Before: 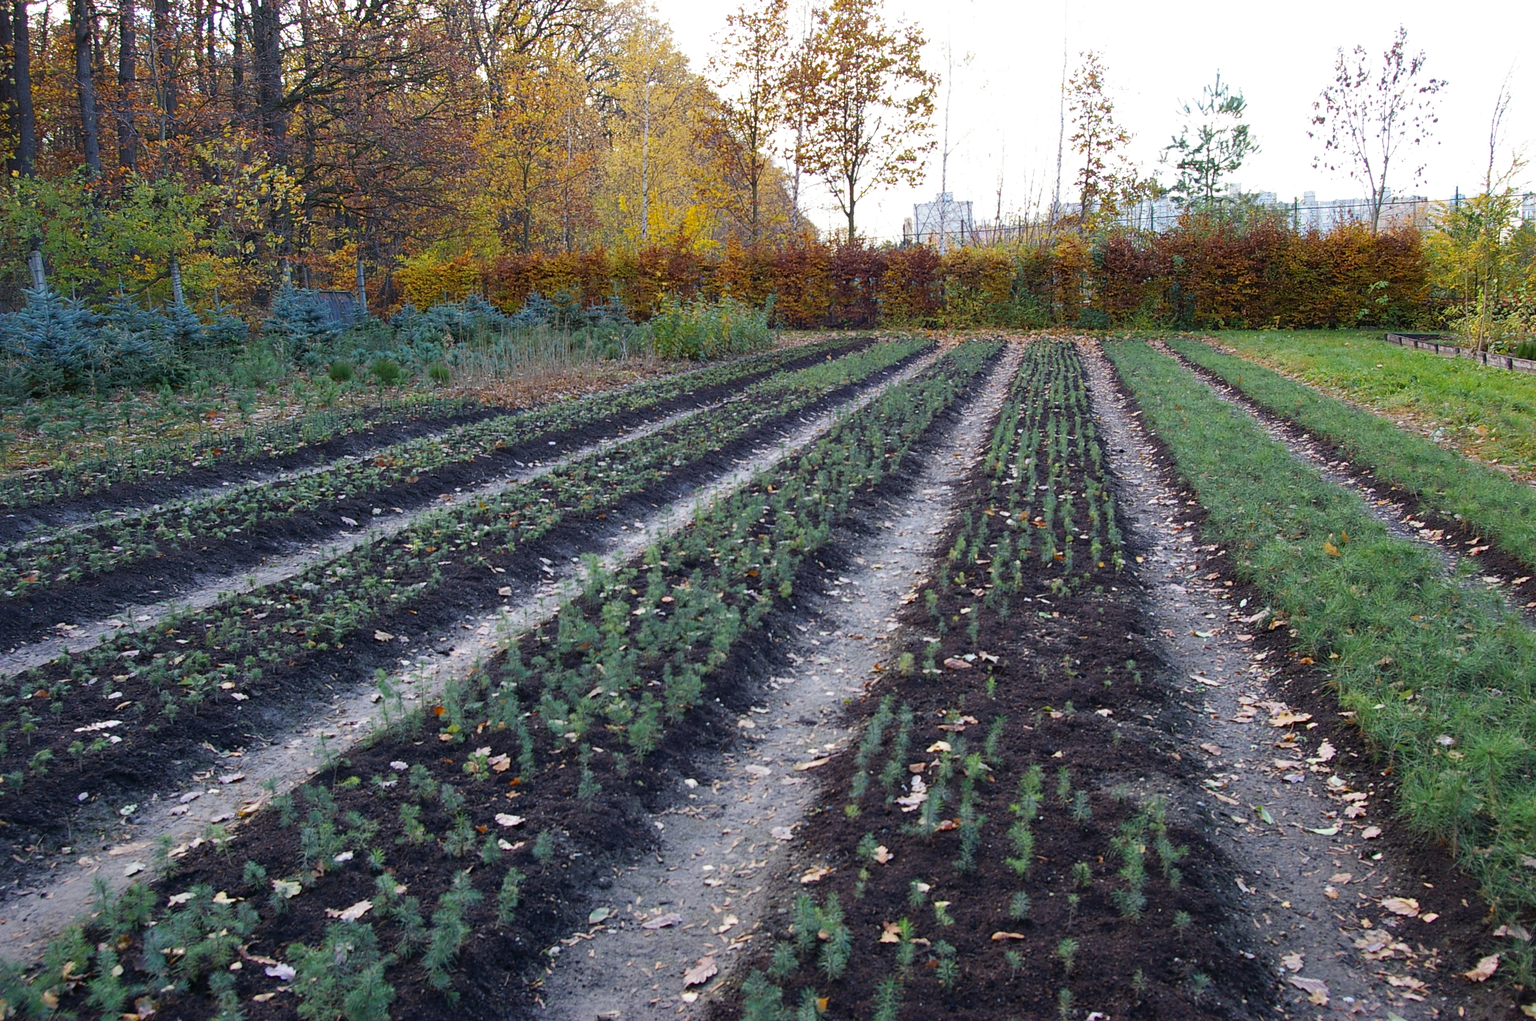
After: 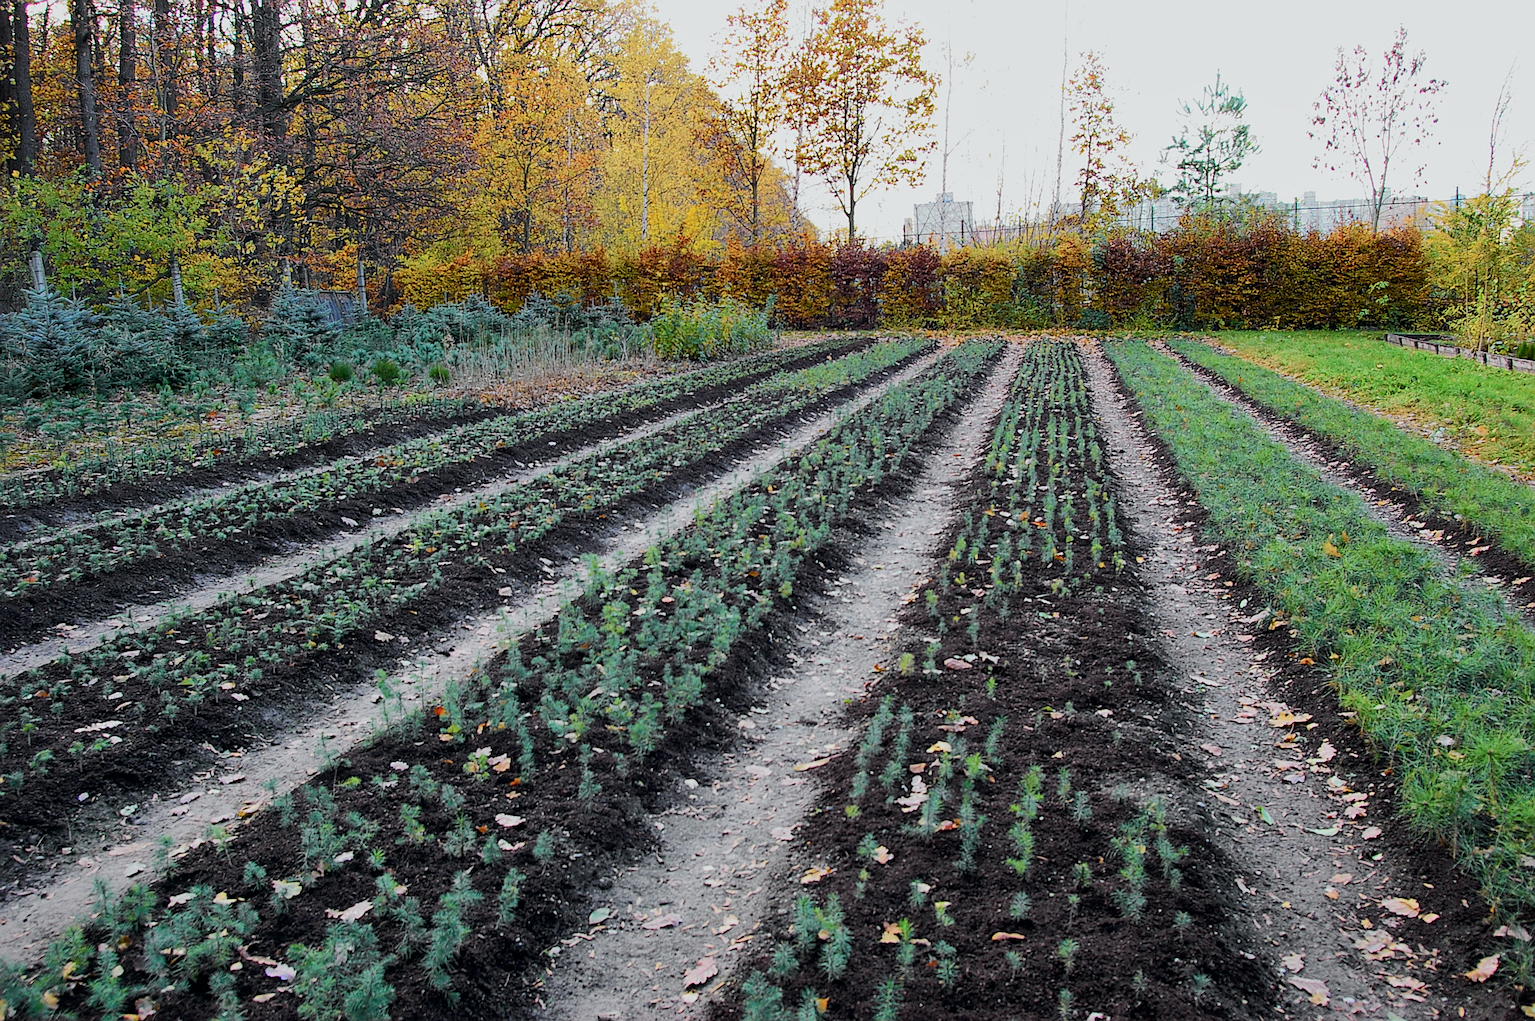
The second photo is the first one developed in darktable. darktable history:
sharpen: on, module defaults
global tonemap: drago (1, 100), detail 1
tone equalizer: -8 EV -0.417 EV, -7 EV -0.389 EV, -6 EV -0.333 EV, -5 EV -0.222 EV, -3 EV 0.222 EV, -2 EV 0.333 EV, -1 EV 0.389 EV, +0 EV 0.417 EV, edges refinement/feathering 500, mask exposure compensation -1.57 EV, preserve details no
tone curve: curves: ch0 [(0, 0) (0.037, 0.011) (0.131, 0.108) (0.279, 0.279) (0.476, 0.554) (0.617, 0.693) (0.704, 0.77) (0.813, 0.852) (0.916, 0.924) (1, 0.993)]; ch1 [(0, 0) (0.318, 0.278) (0.444, 0.427) (0.493, 0.492) (0.508, 0.502) (0.534, 0.531) (0.562, 0.571) (0.626, 0.667) (0.746, 0.764) (1, 1)]; ch2 [(0, 0) (0.316, 0.292) (0.381, 0.37) (0.423, 0.448) (0.476, 0.492) (0.502, 0.498) (0.522, 0.518) (0.533, 0.532) (0.586, 0.631) (0.634, 0.663) (0.7, 0.7) (0.861, 0.808) (1, 0.951)], color space Lab, independent channels, preserve colors none
